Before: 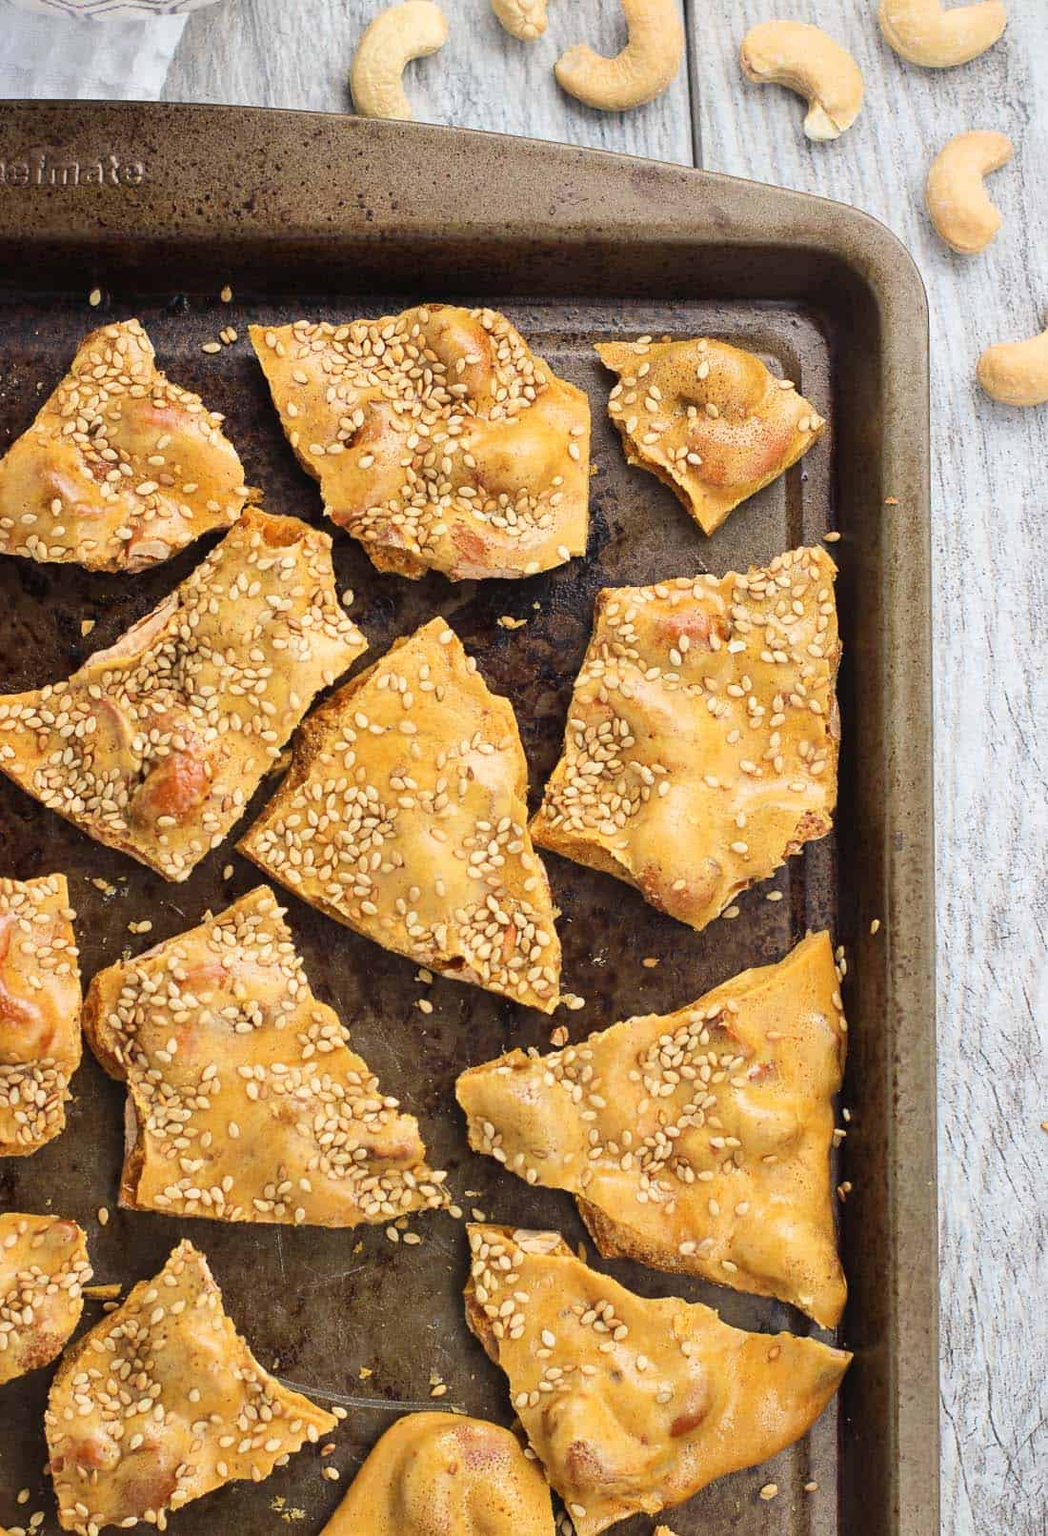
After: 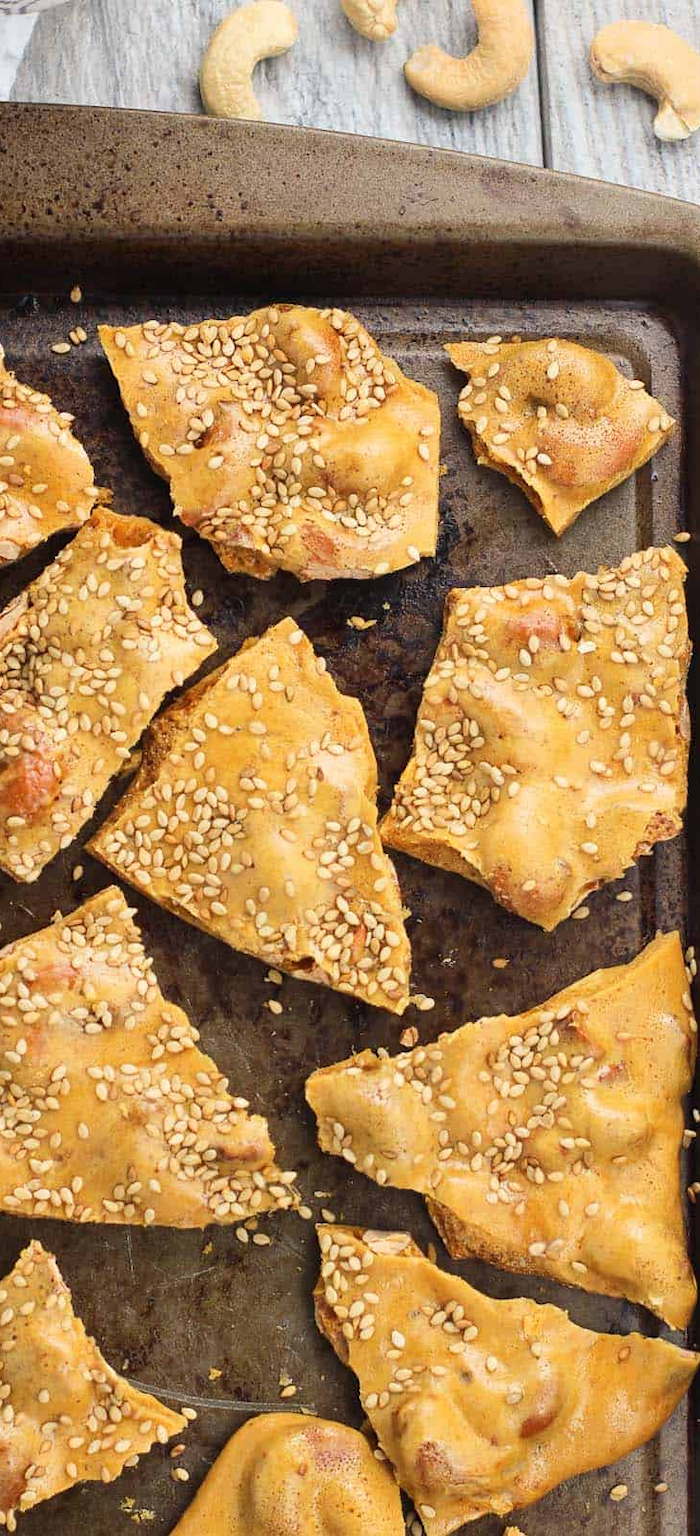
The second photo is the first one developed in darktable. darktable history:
crop and rotate: left 14.445%, right 18.687%
